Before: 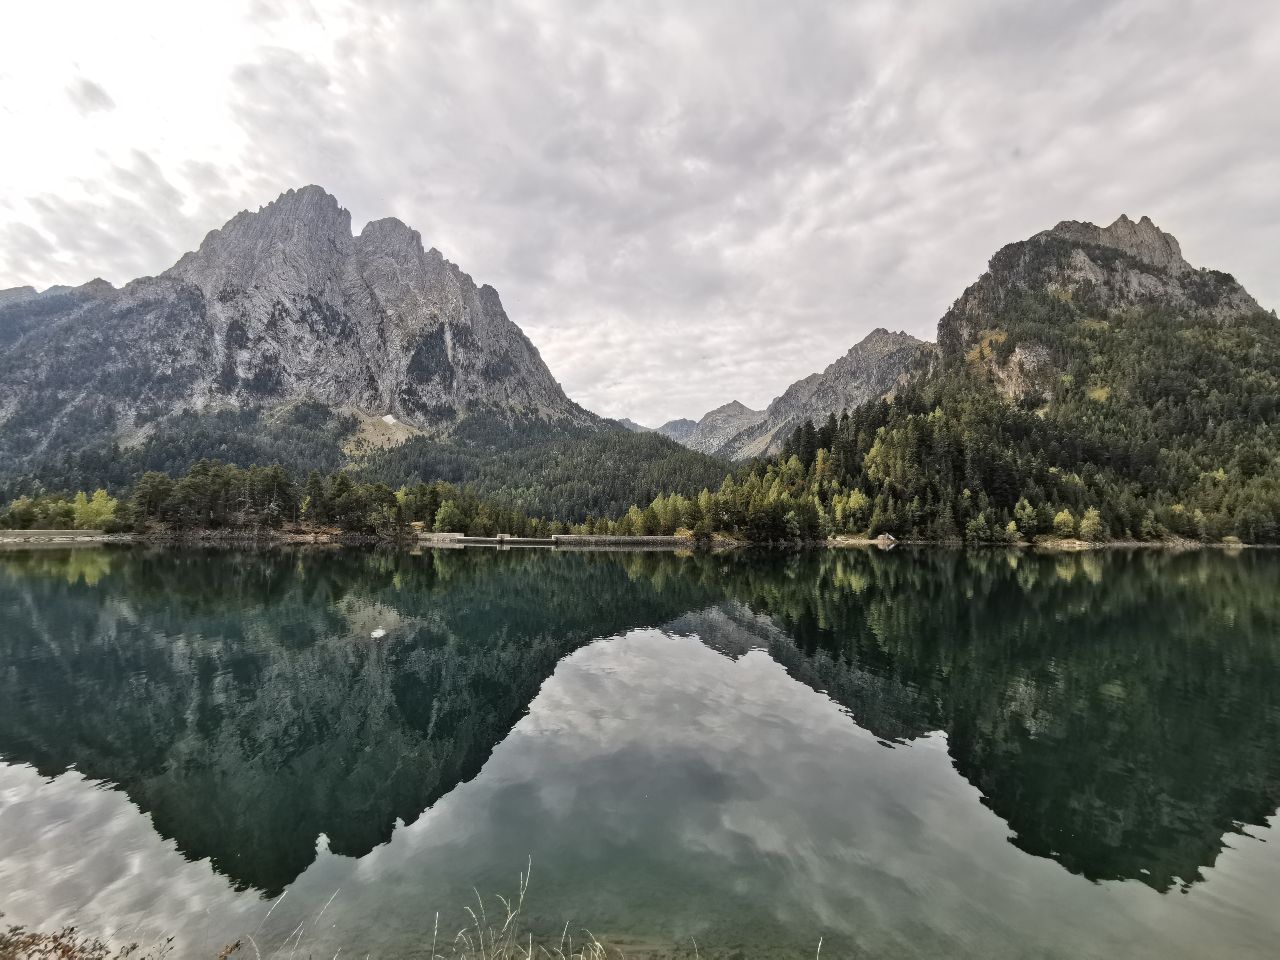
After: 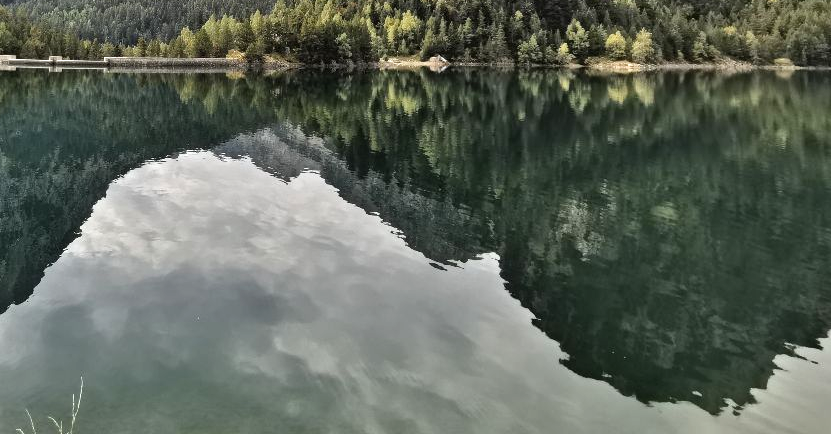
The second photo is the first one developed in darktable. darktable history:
exposure: exposure 0.518 EV, compensate exposure bias true, compensate highlight preservation false
shadows and highlights: highlights color adjustment 32.1%, soften with gaussian
crop and rotate: left 35.062%, top 49.802%, bottom 4.948%
